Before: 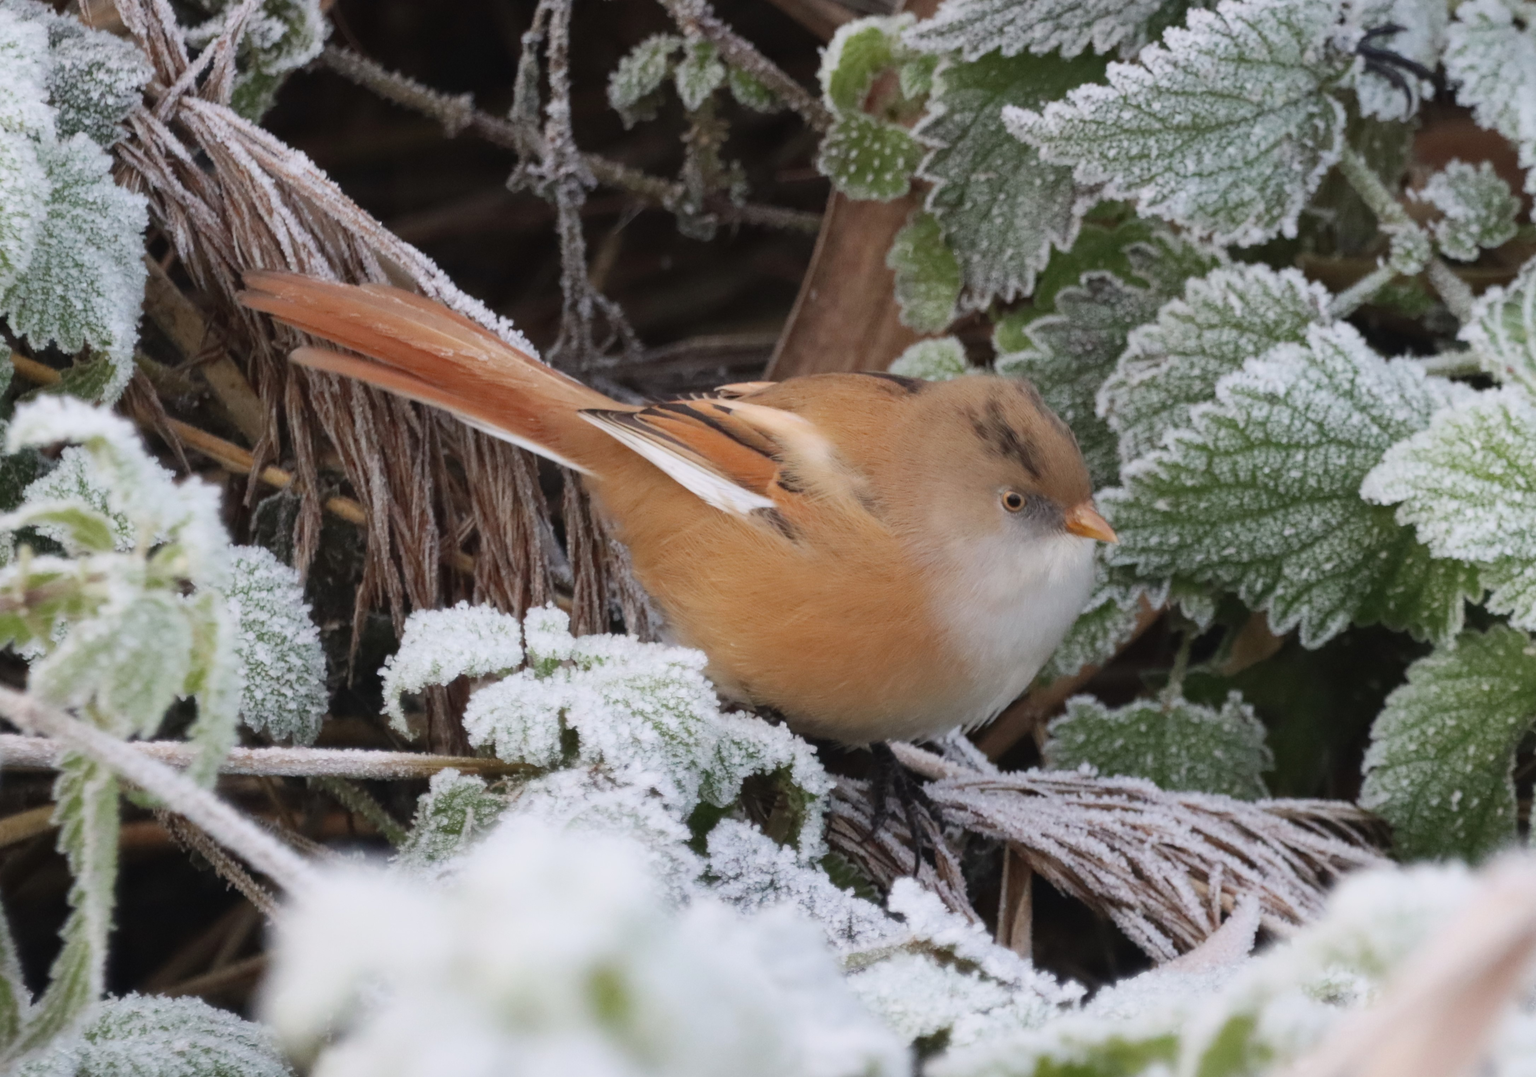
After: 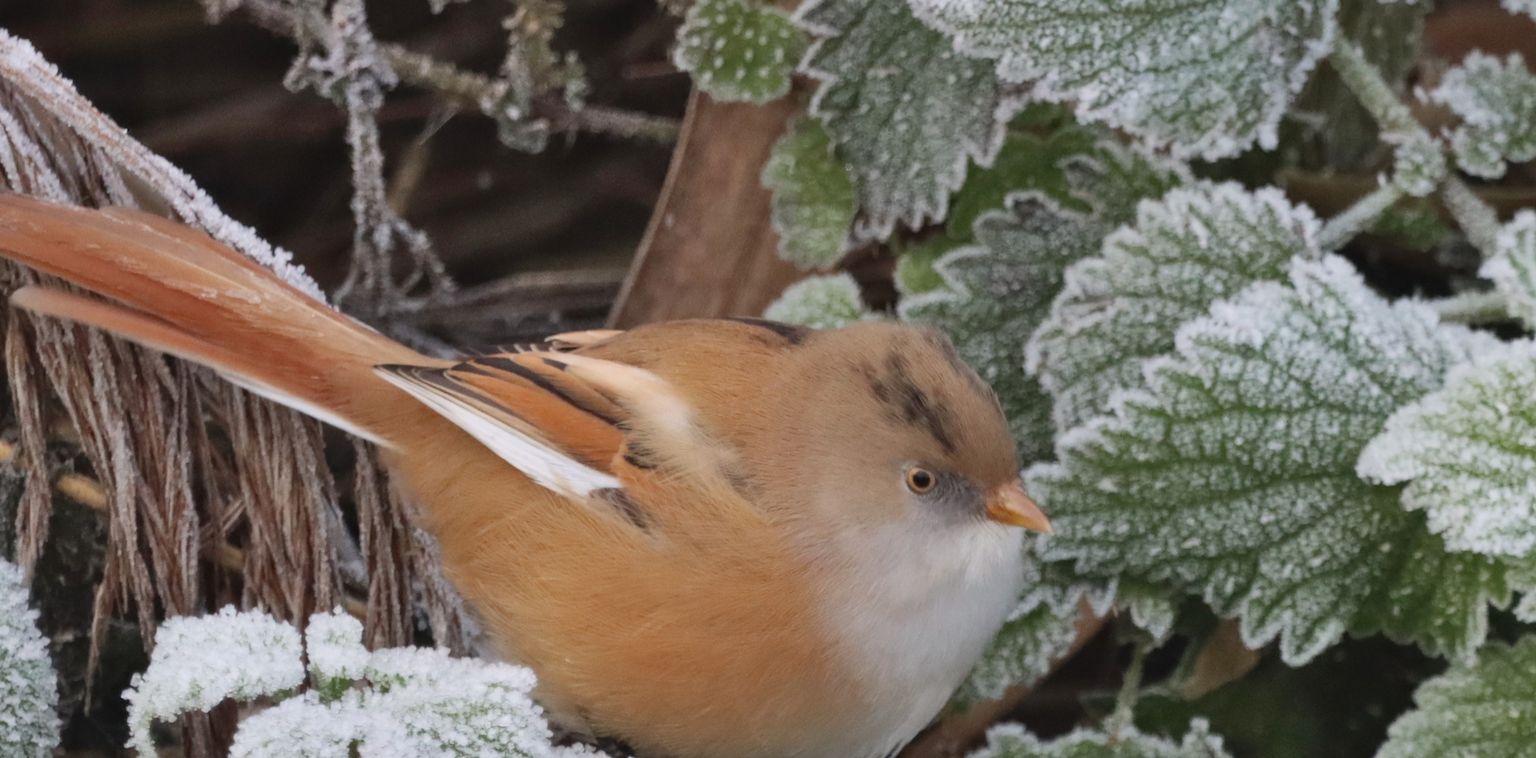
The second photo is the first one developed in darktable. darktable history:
shadows and highlights: shadows 52.79, highlights color adjustment 46.19%, soften with gaussian
crop: left 18.294%, top 11.074%, right 2.126%, bottom 32.836%
